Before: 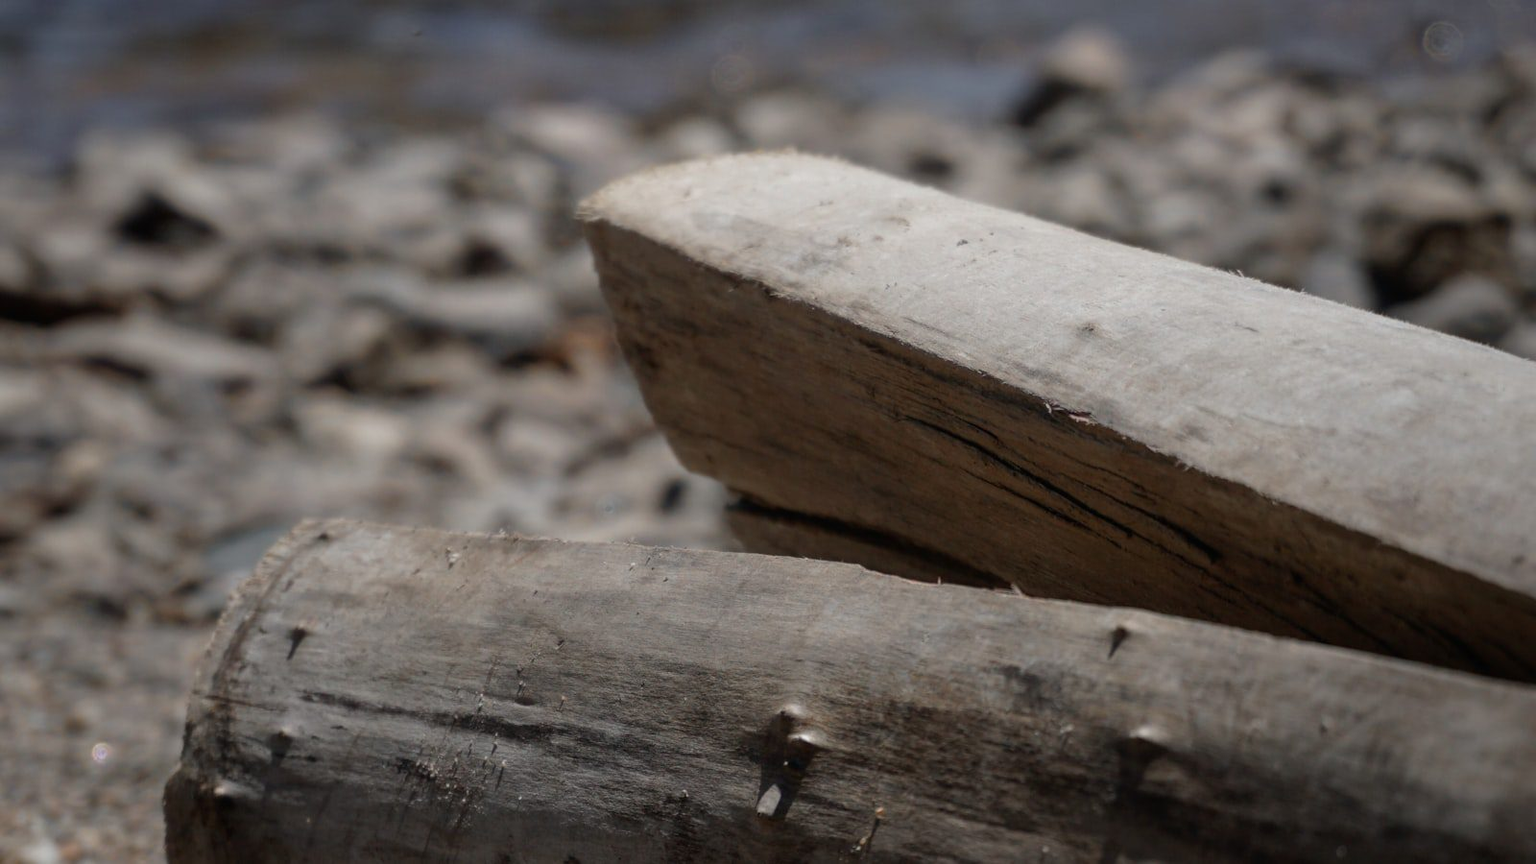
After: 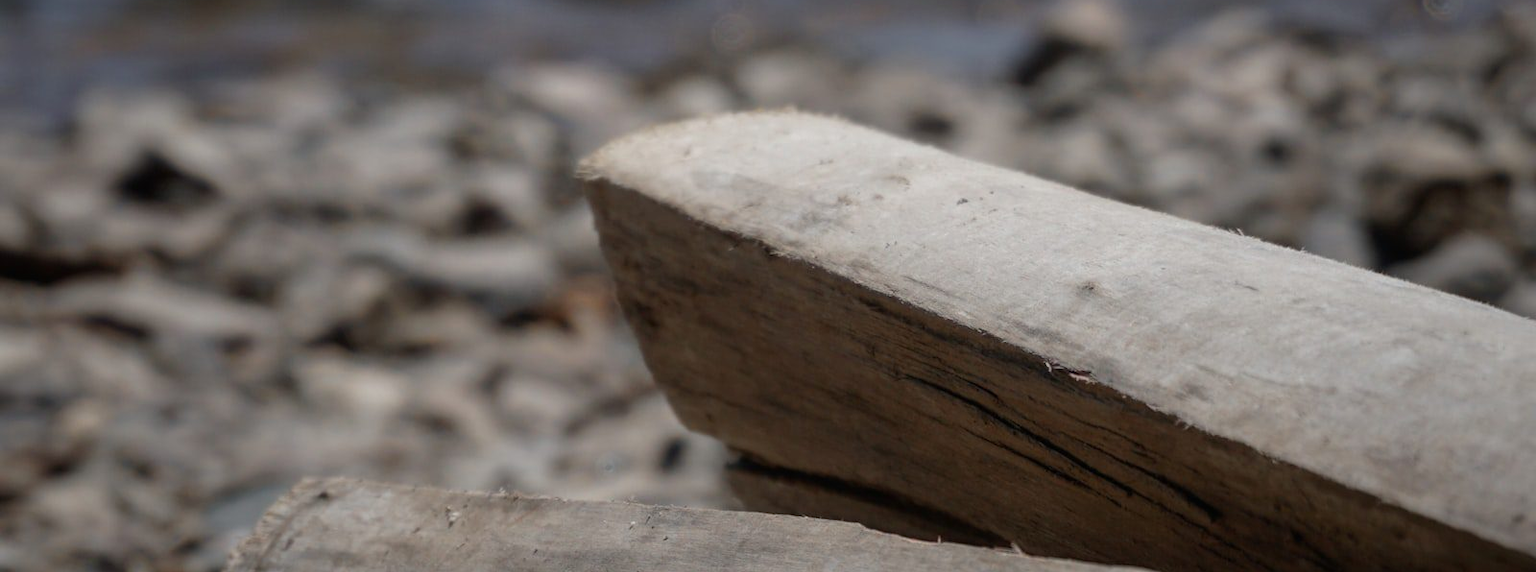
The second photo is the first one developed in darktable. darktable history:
crop and rotate: top 4.832%, bottom 28.93%
